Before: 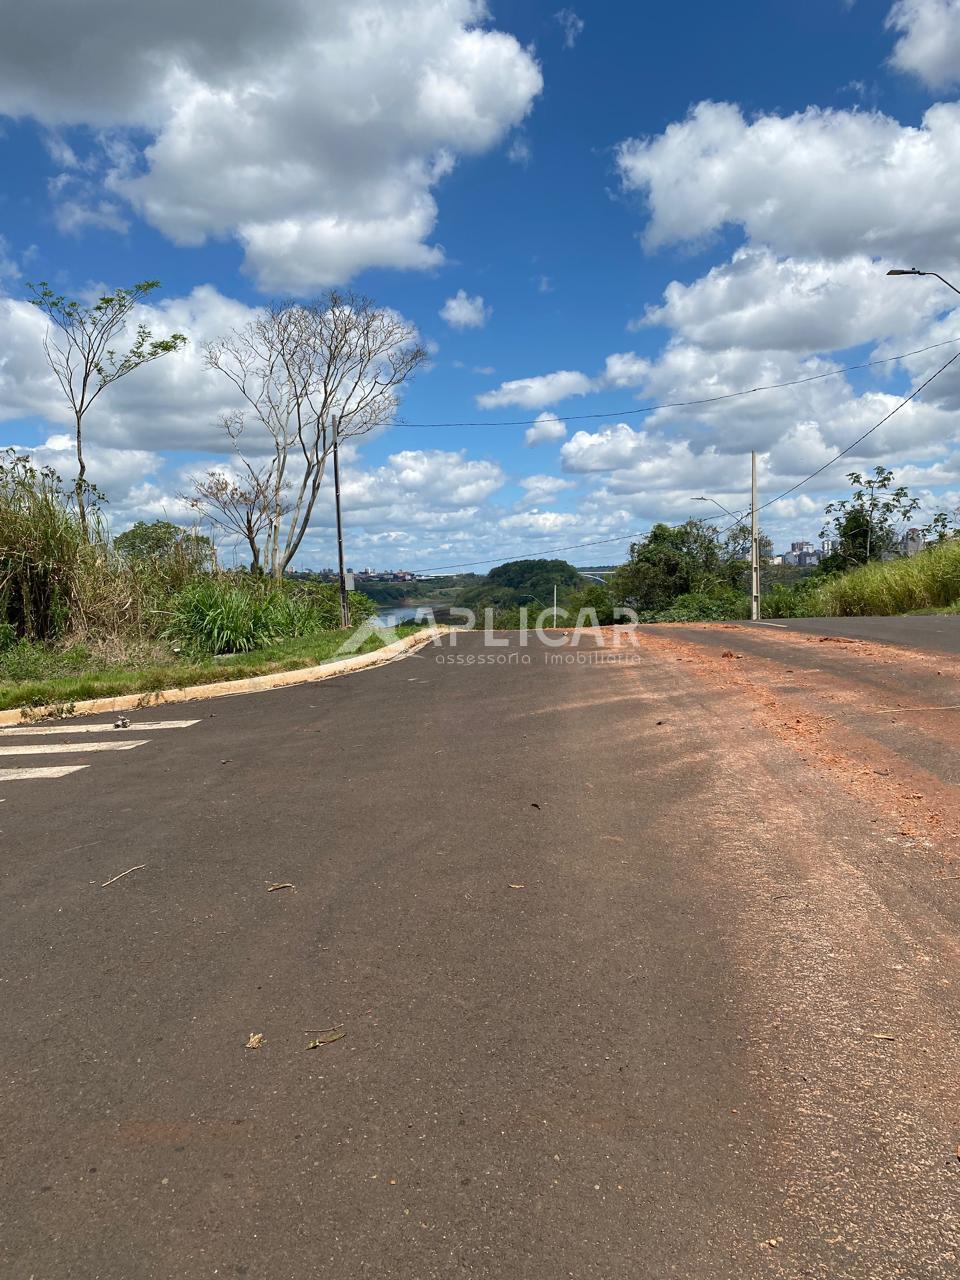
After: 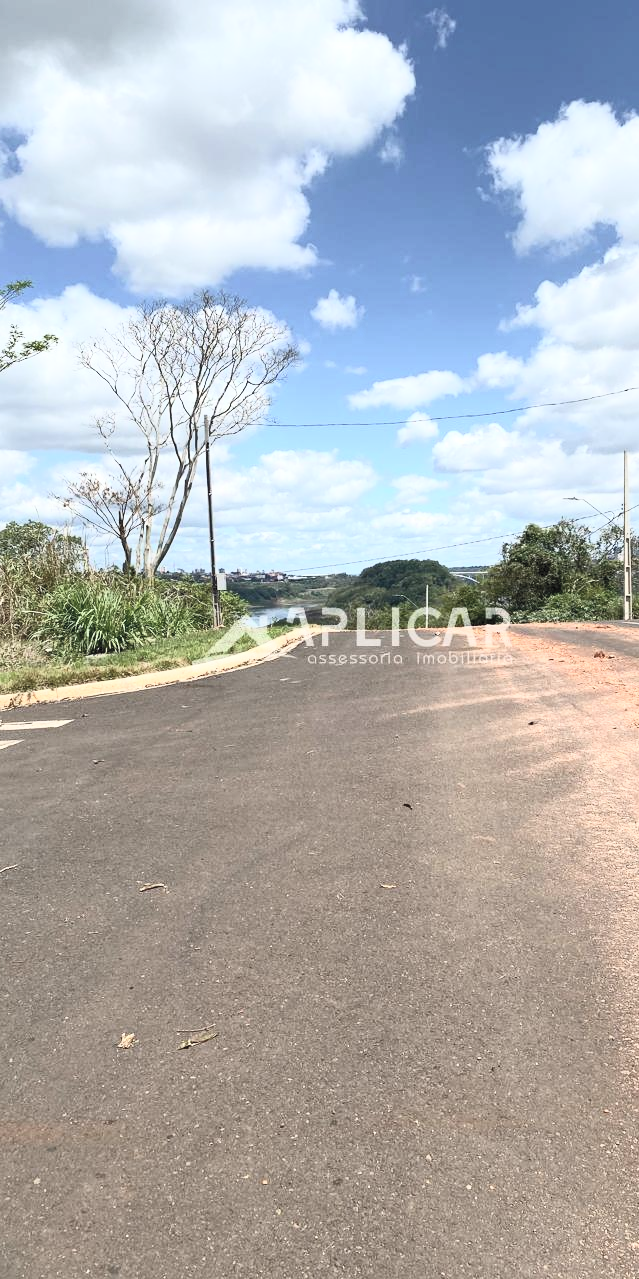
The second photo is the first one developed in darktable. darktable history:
contrast brightness saturation: contrast 0.43, brightness 0.56, saturation -0.19
crop and rotate: left 13.342%, right 19.991%
